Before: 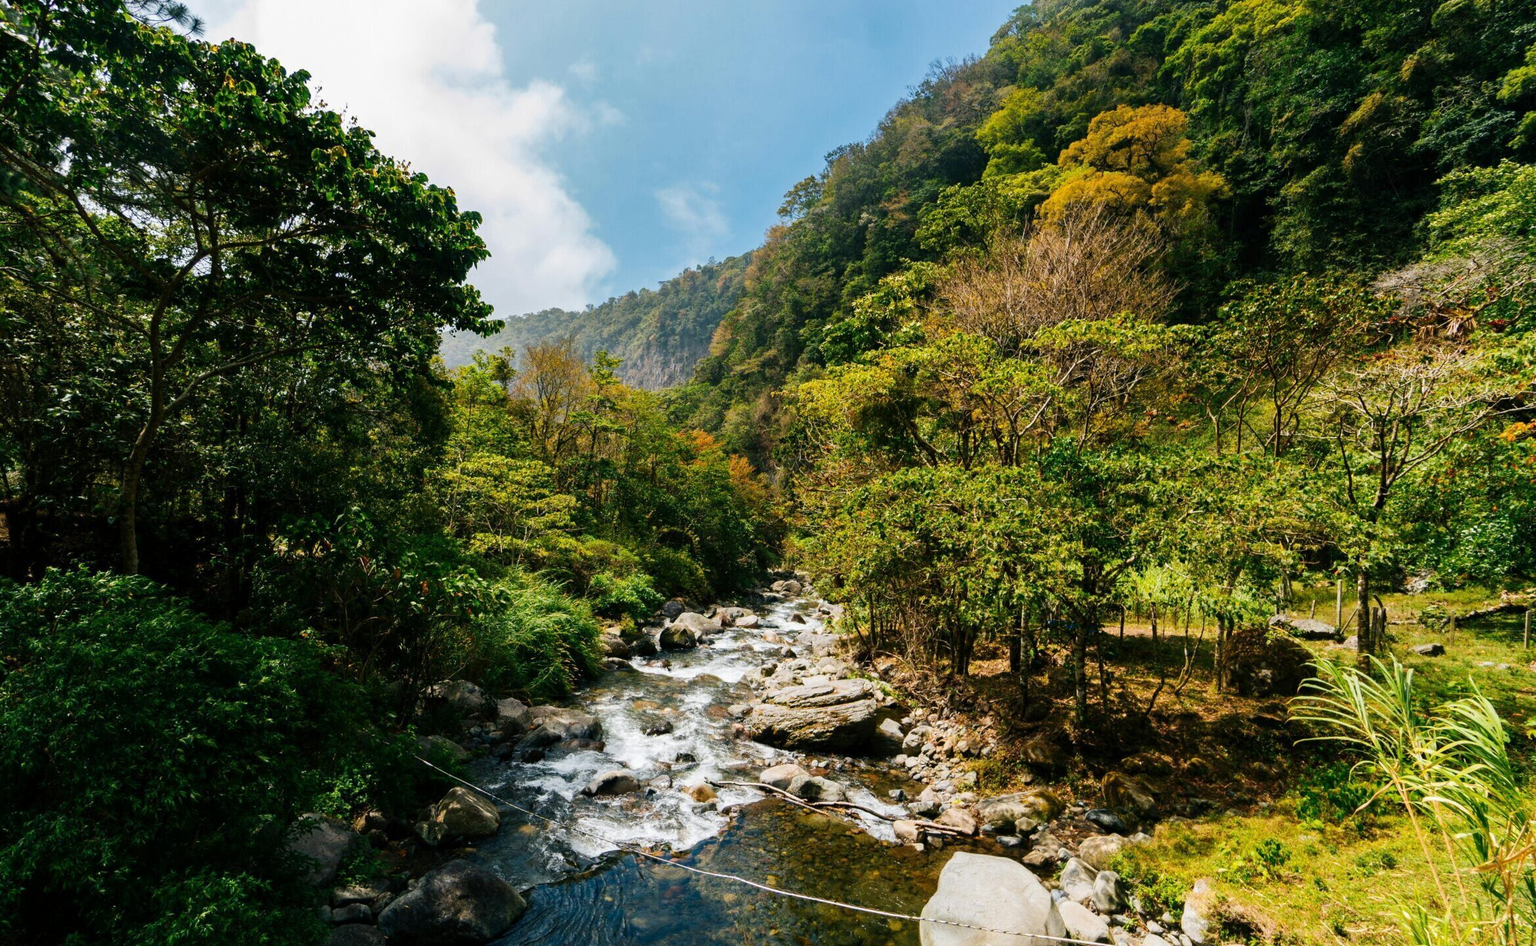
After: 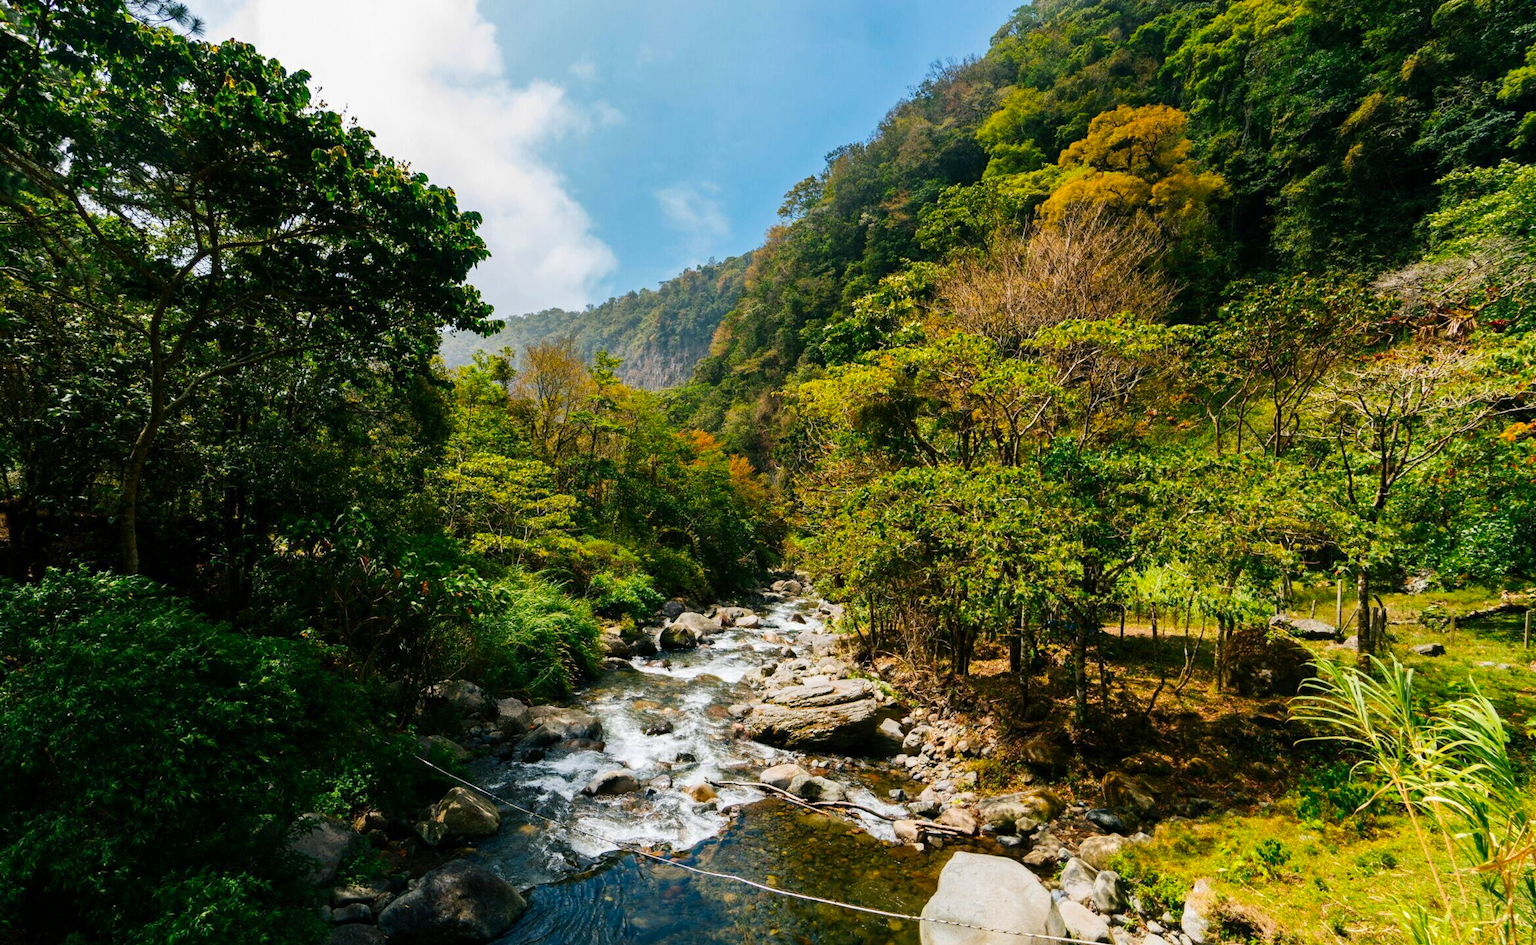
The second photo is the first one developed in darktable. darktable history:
contrast brightness saturation: saturation 0.181
